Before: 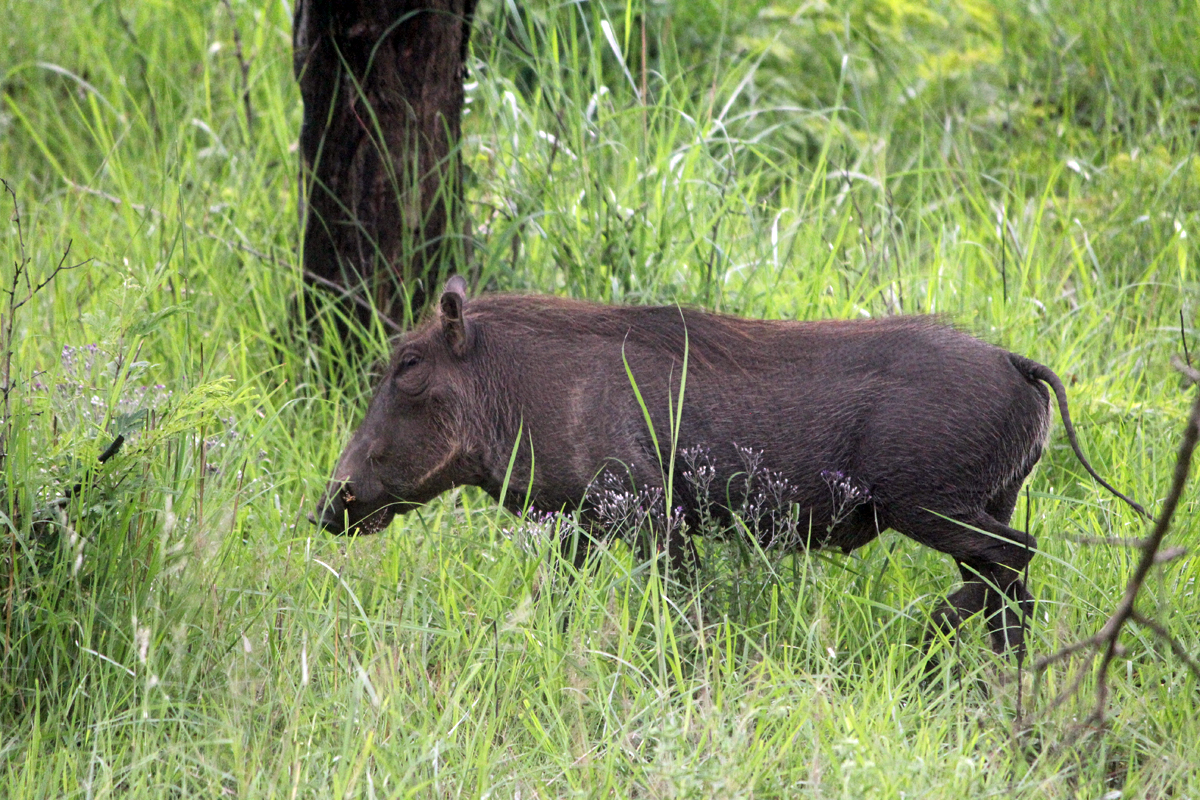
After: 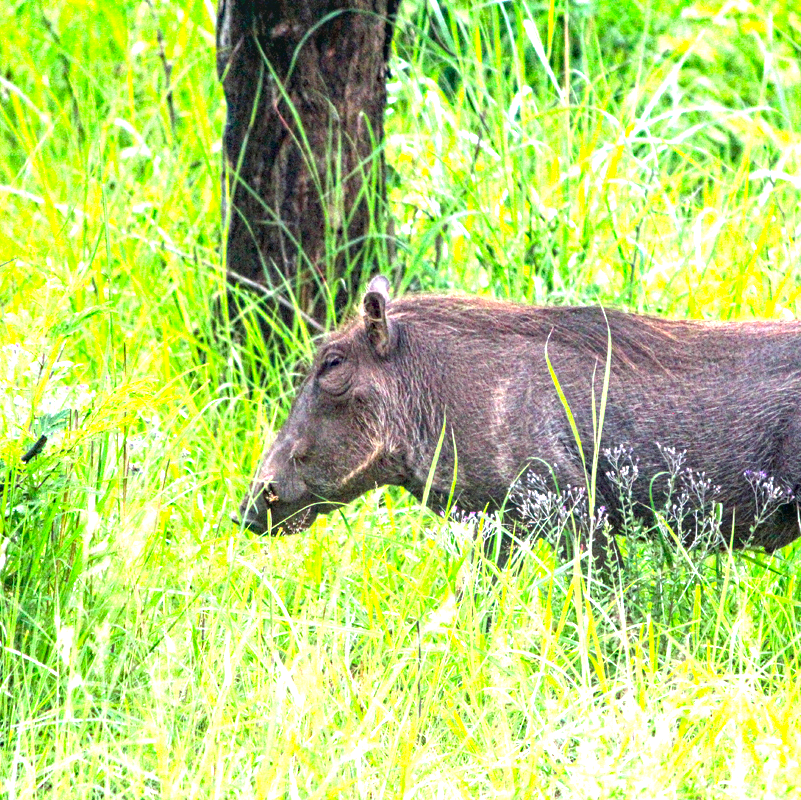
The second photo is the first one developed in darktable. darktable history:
haze removal: compatibility mode true, adaptive false
crop and rotate: left 6.466%, right 26.758%
exposure: black level correction 0, exposure 1 EV, compensate exposure bias true, compensate highlight preservation false
color correction: highlights a* -7.59, highlights b* 1.41, shadows a* -2.8, saturation 1.38
contrast equalizer: y [[0.5 ×6], [0.5 ×6], [0.5, 0.5, 0.501, 0.545, 0.707, 0.863], [0 ×6], [0 ×6]], mix -0.282
tone equalizer: -8 EV -0.787 EV, -7 EV -0.737 EV, -6 EV -0.628 EV, -5 EV -0.399 EV, -3 EV 0.387 EV, -2 EV 0.6 EV, -1 EV 0.674 EV, +0 EV 0.733 EV, smoothing diameter 24.94%, edges refinement/feathering 8.25, preserve details guided filter
local contrast: detail 130%
